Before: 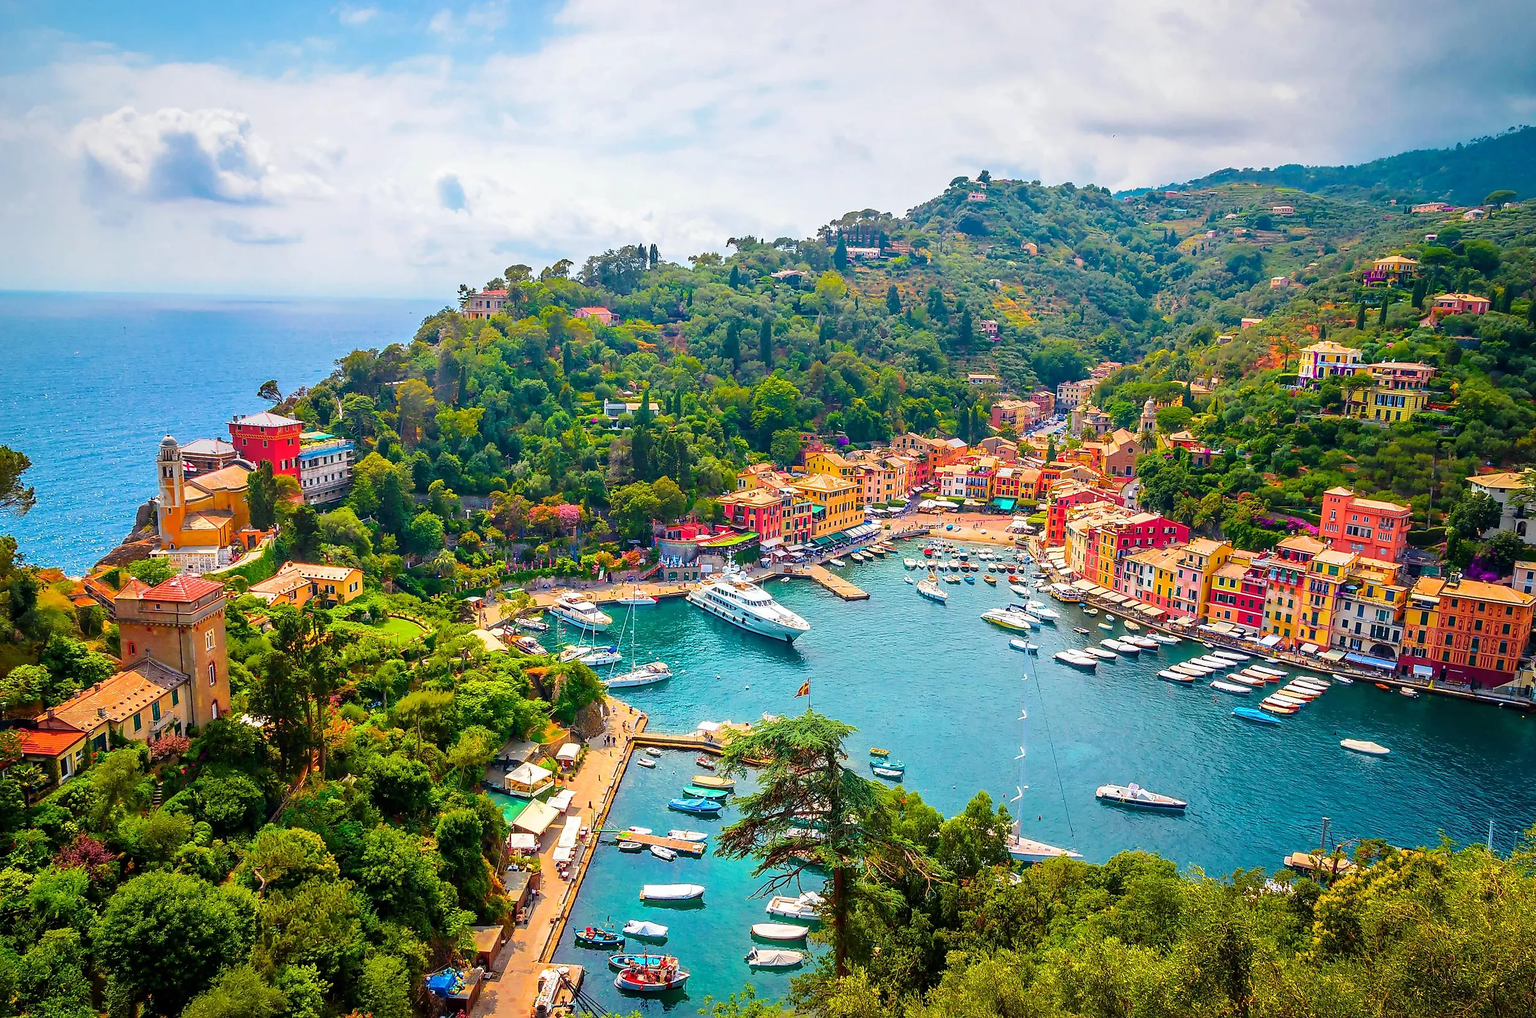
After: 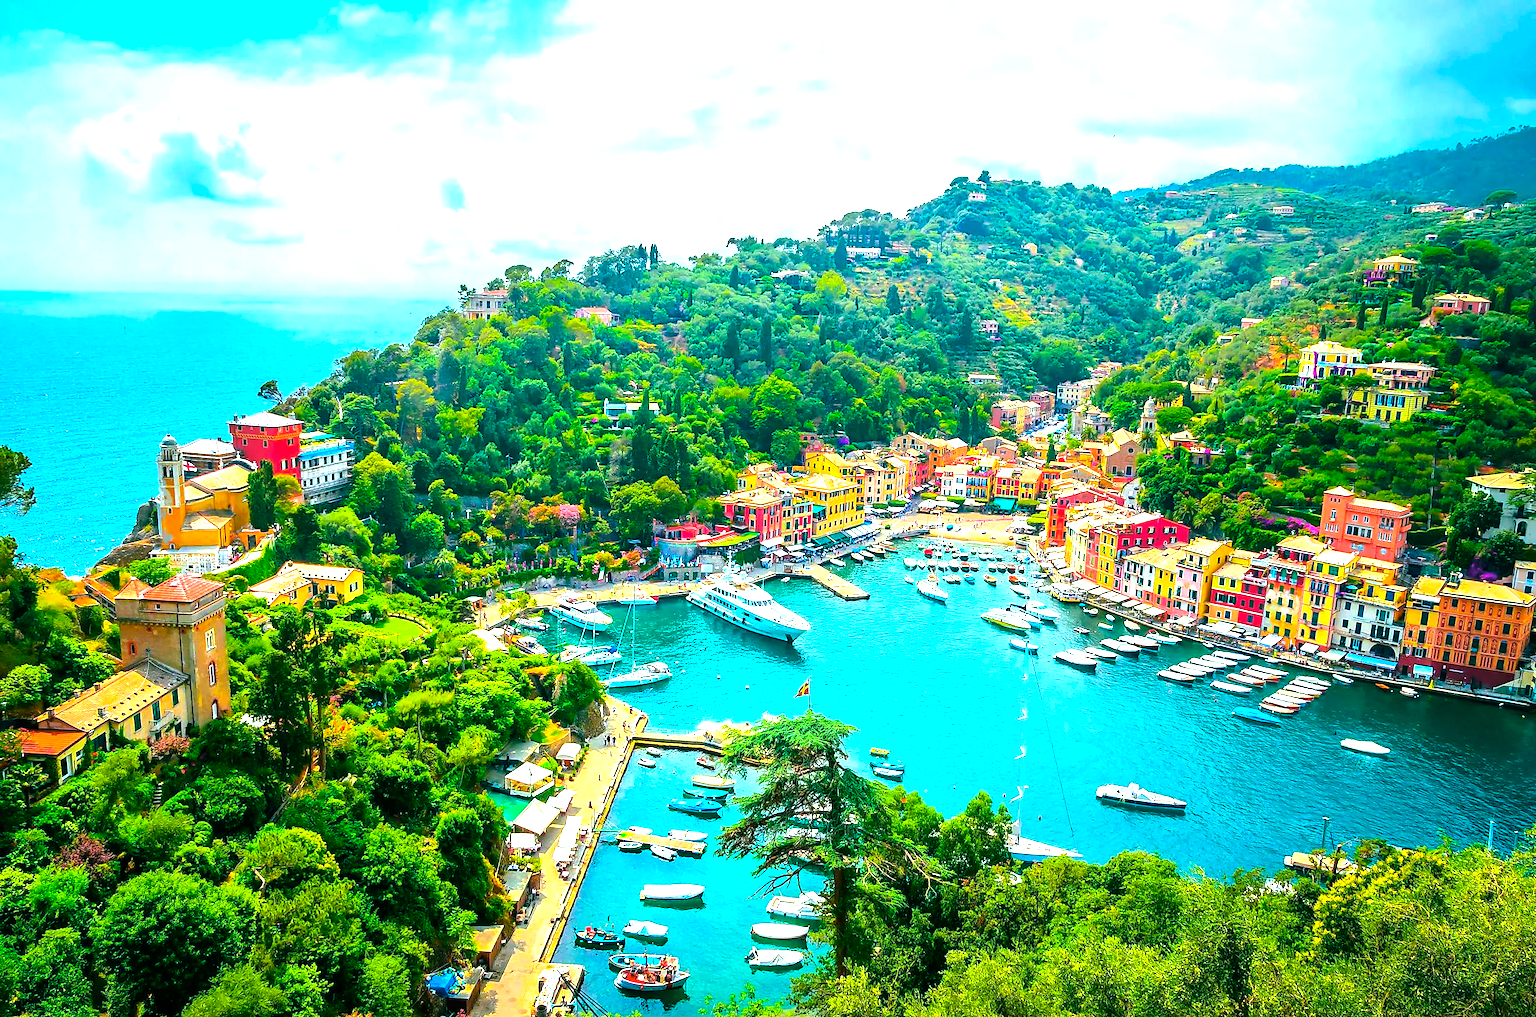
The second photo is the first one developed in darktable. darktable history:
color balance rgb: shadows lift › chroma 11.71%, shadows lift › hue 133.46°, power › chroma 2.15%, power › hue 166.83°, highlights gain › chroma 4%, highlights gain › hue 200.2°, perceptual saturation grading › global saturation 18.05%
tone equalizer: -8 EV -0.417 EV, -7 EV -0.389 EV, -6 EV -0.333 EV, -5 EV -0.222 EV, -3 EV 0.222 EV, -2 EV 0.333 EV, -1 EV 0.389 EV, +0 EV 0.417 EV, edges refinement/feathering 500, mask exposure compensation -1.57 EV, preserve details no
exposure: exposure 0.648 EV, compensate highlight preservation false
